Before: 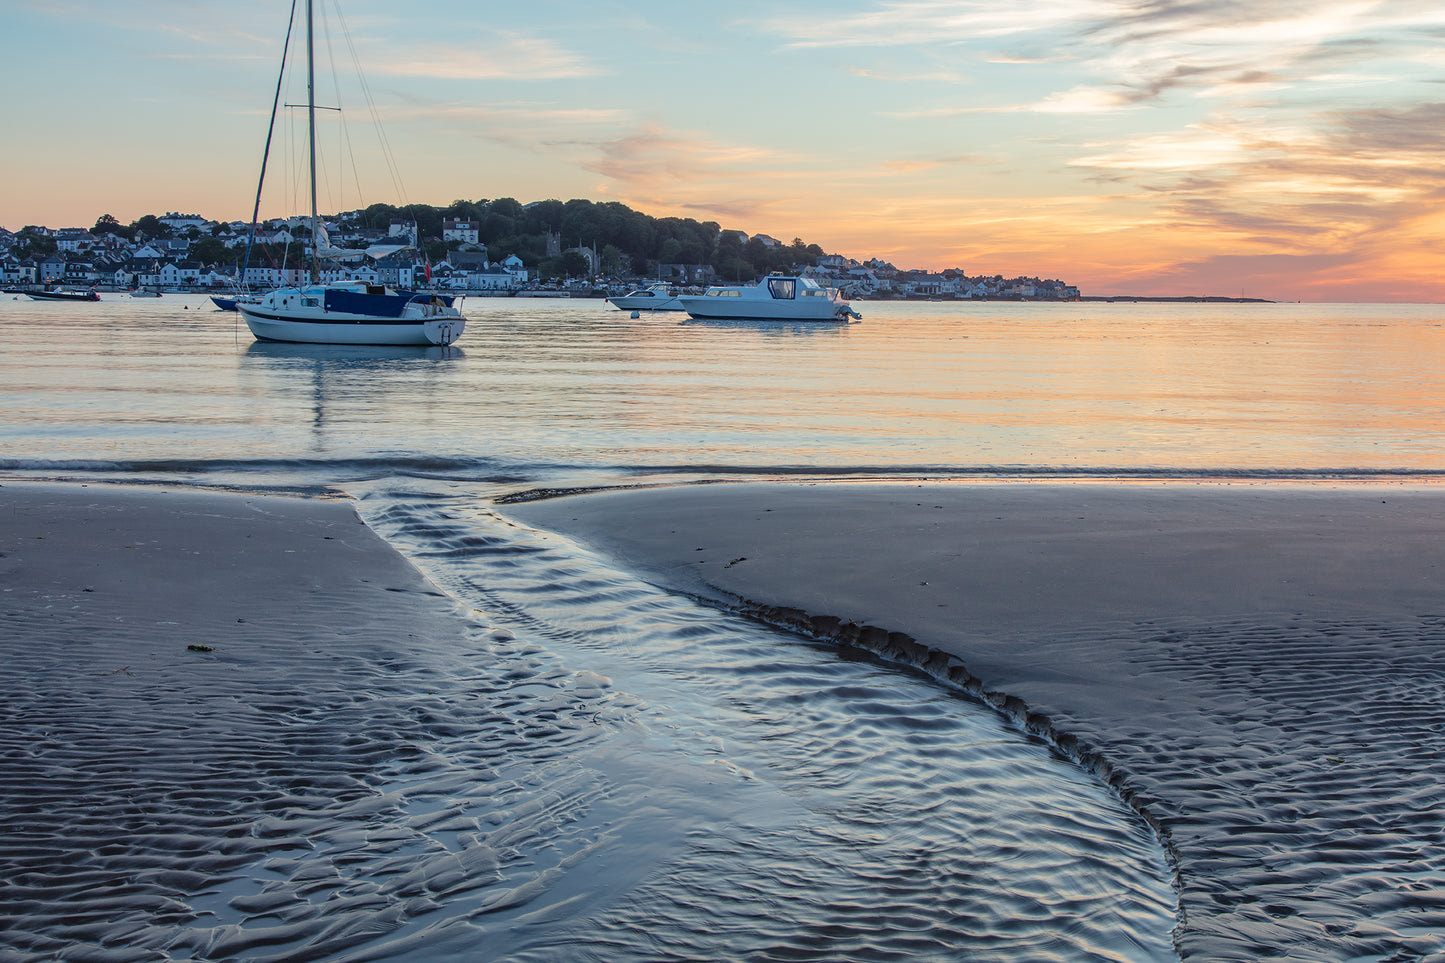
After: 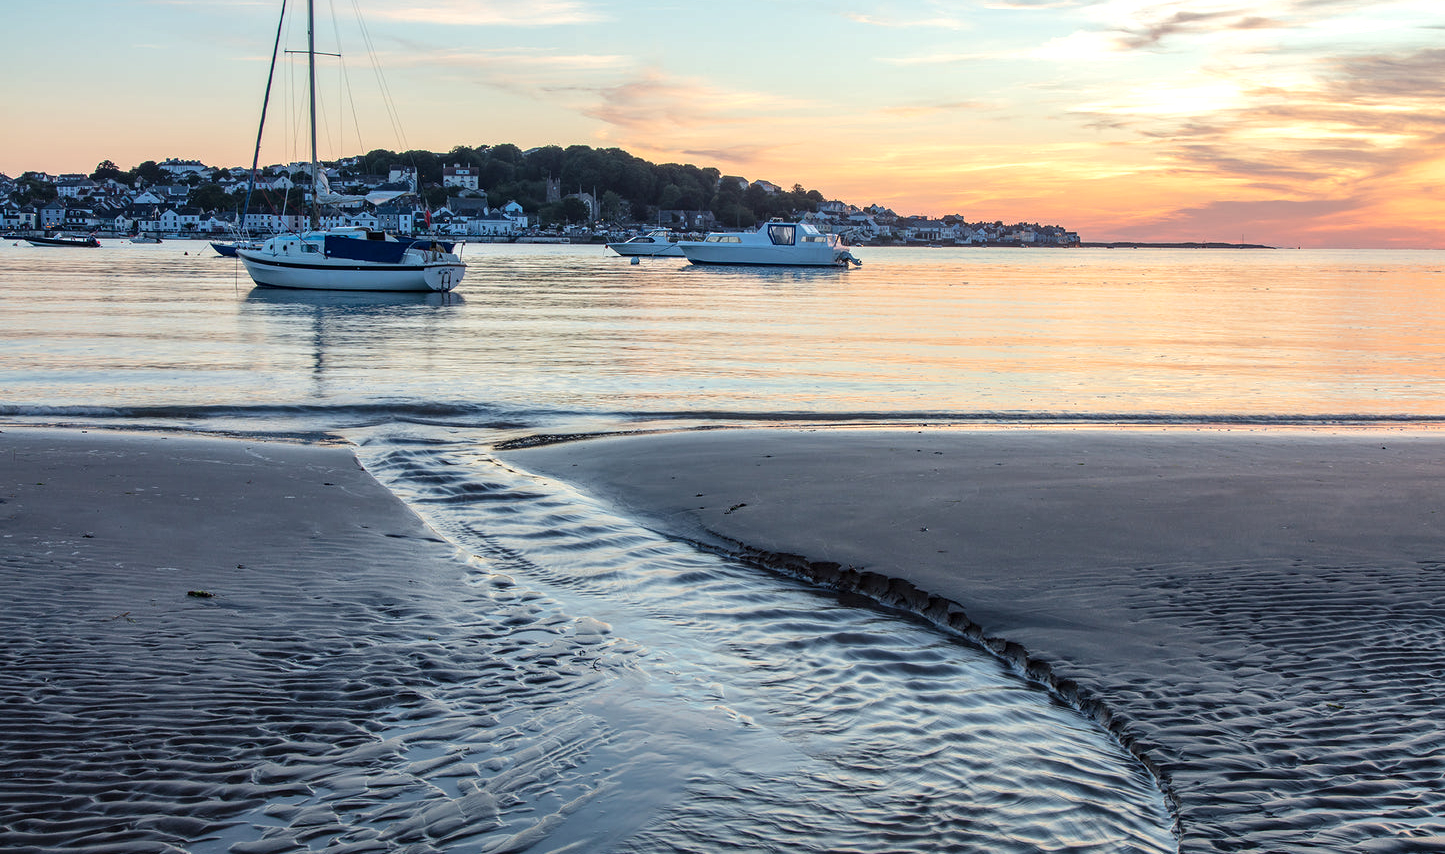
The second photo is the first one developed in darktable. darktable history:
local contrast: highlights 100%, shadows 100%, detail 120%, midtone range 0.2
tone equalizer: -8 EV -0.417 EV, -7 EV -0.389 EV, -6 EV -0.333 EV, -5 EV -0.222 EV, -3 EV 0.222 EV, -2 EV 0.333 EV, -1 EV 0.389 EV, +0 EV 0.417 EV, edges refinement/feathering 500, mask exposure compensation -1.57 EV, preserve details no
crop and rotate: top 5.609%, bottom 5.609%
